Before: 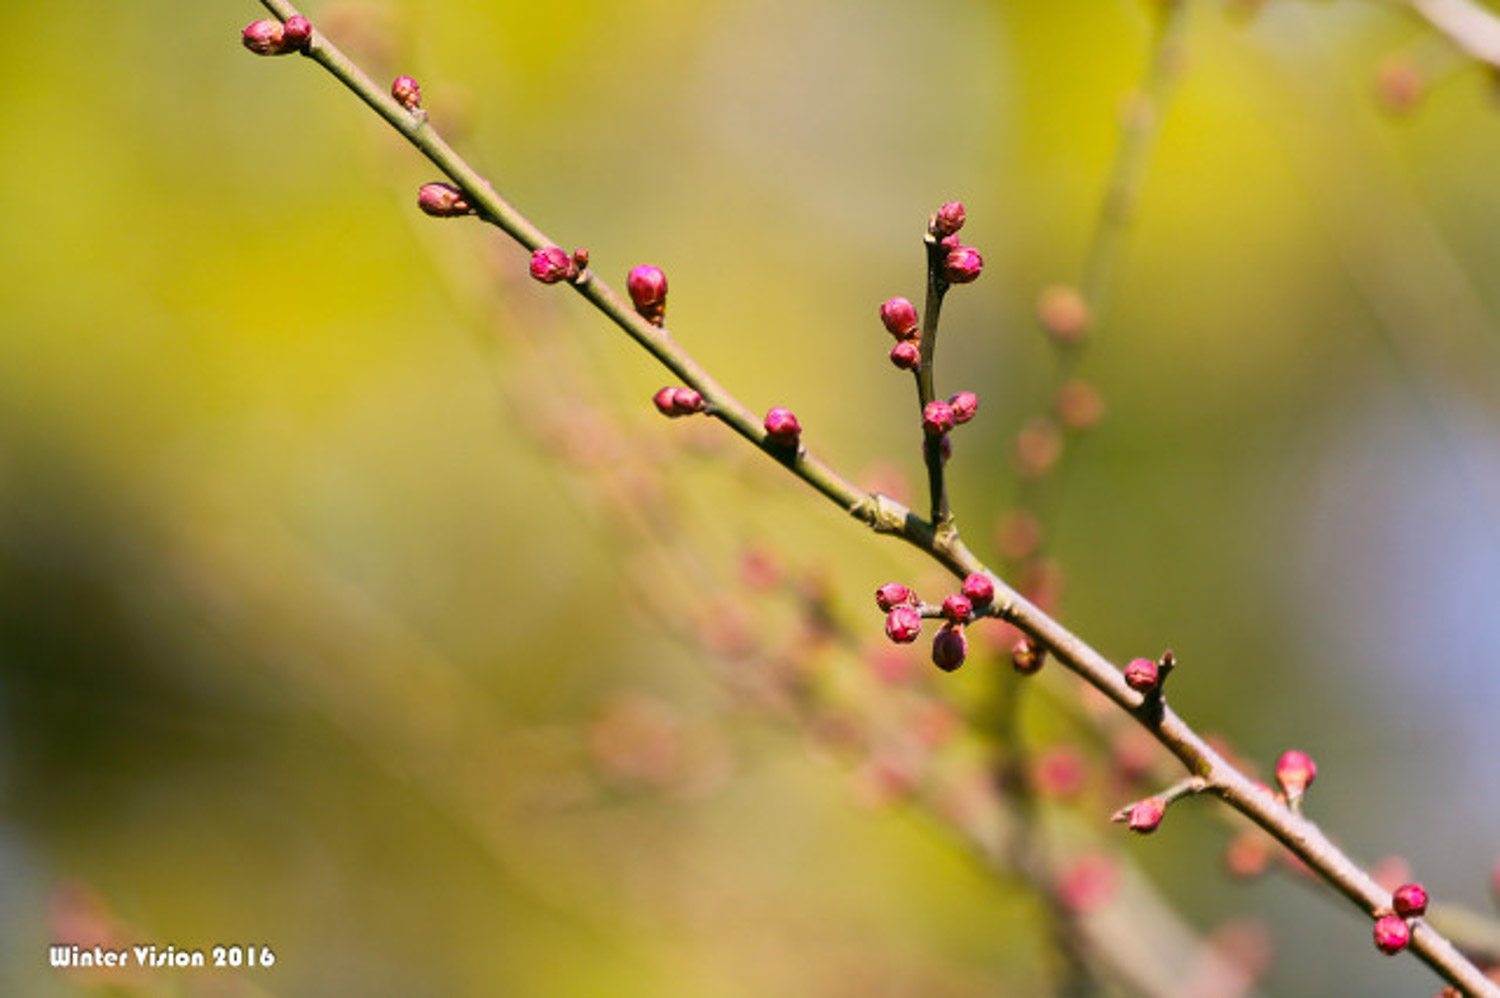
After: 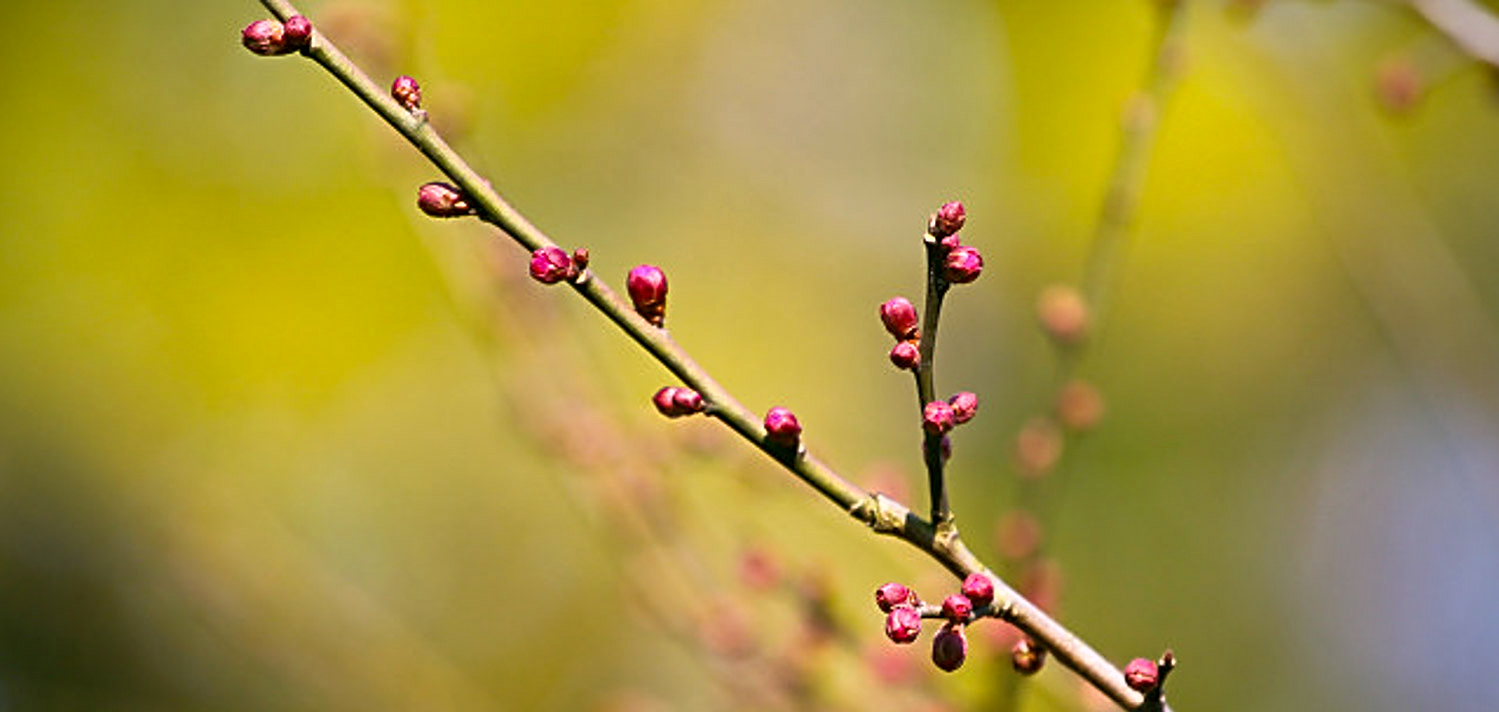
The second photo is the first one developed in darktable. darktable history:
crop: bottom 28.576%
shadows and highlights: low approximation 0.01, soften with gaussian
exposure: exposure 0.2 EV, compensate highlight preservation false
vignetting: brightness -0.629, saturation -0.007, center (-0.028, 0.239)
sharpen: radius 4
